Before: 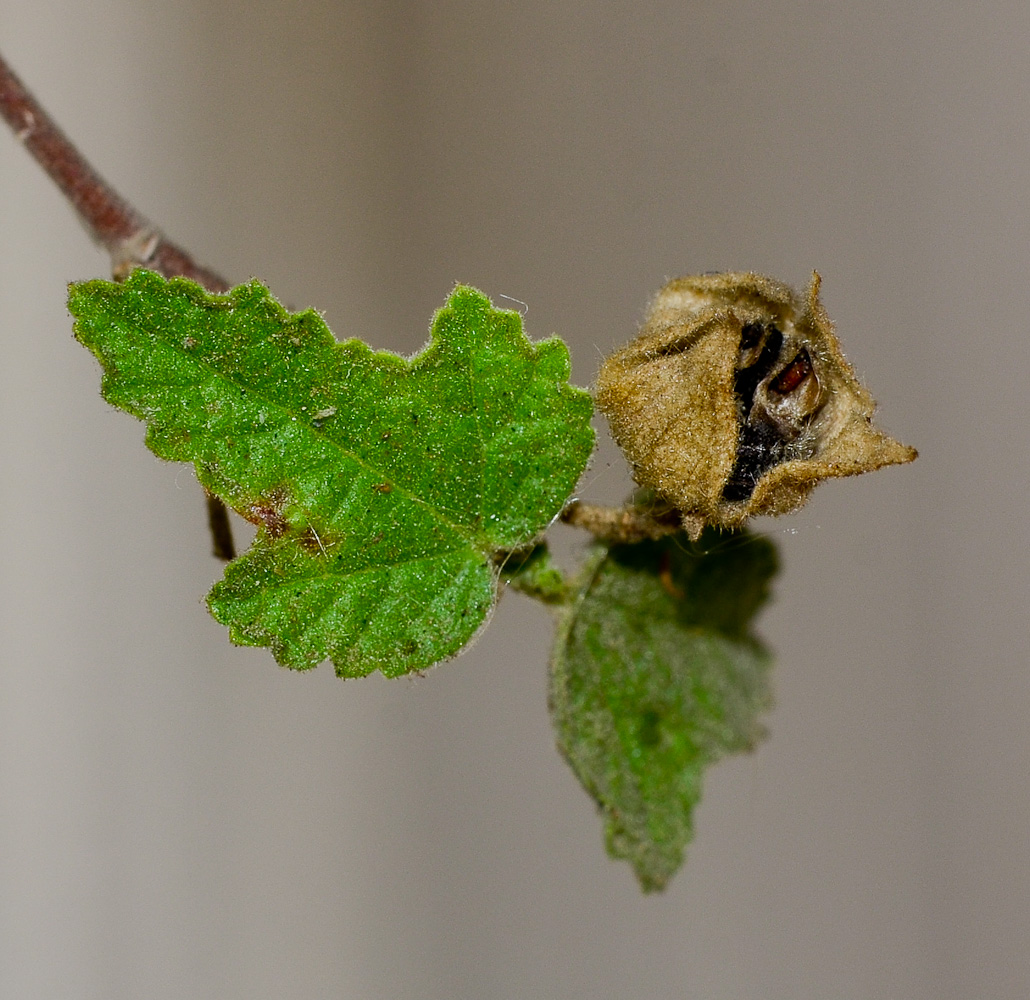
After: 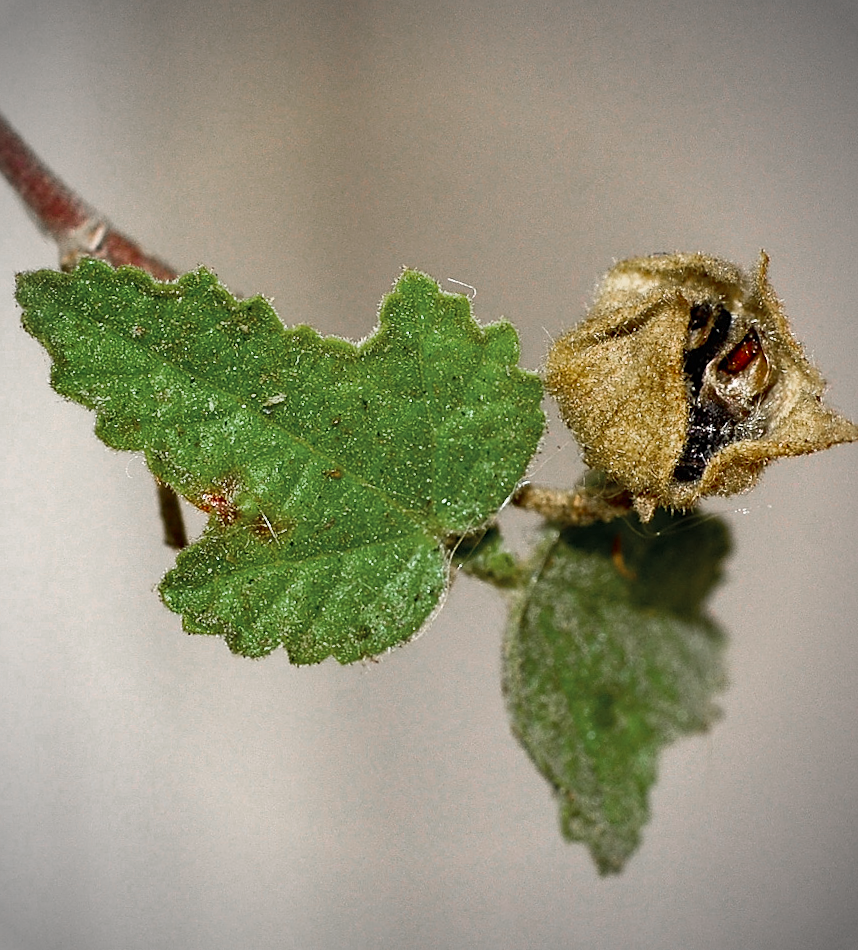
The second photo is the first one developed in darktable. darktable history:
sharpen: amount 0.491
shadows and highlights: radius 128.13, shadows 30.41, highlights -31.21, low approximation 0.01, soften with gaussian
exposure: black level correction 0, exposure 1.106 EV, compensate exposure bias true, compensate highlight preservation false
crop and rotate: angle 0.85°, left 4.147%, top 0.894%, right 11.241%, bottom 2.643%
color zones: curves: ch0 [(0, 0.48) (0.209, 0.398) (0.305, 0.332) (0.429, 0.493) (0.571, 0.5) (0.714, 0.5) (0.857, 0.5) (1, 0.48)]; ch1 [(0, 0.736) (0.143, 0.625) (0.225, 0.371) (0.429, 0.256) (0.571, 0.241) (0.714, 0.213) (0.857, 0.48) (1, 0.736)]; ch2 [(0, 0.448) (0.143, 0.498) (0.286, 0.5) (0.429, 0.5) (0.571, 0.5) (0.714, 0.5) (0.857, 0.5) (1, 0.448)]
vignetting: brightness -0.625, saturation -0.685, unbound false
